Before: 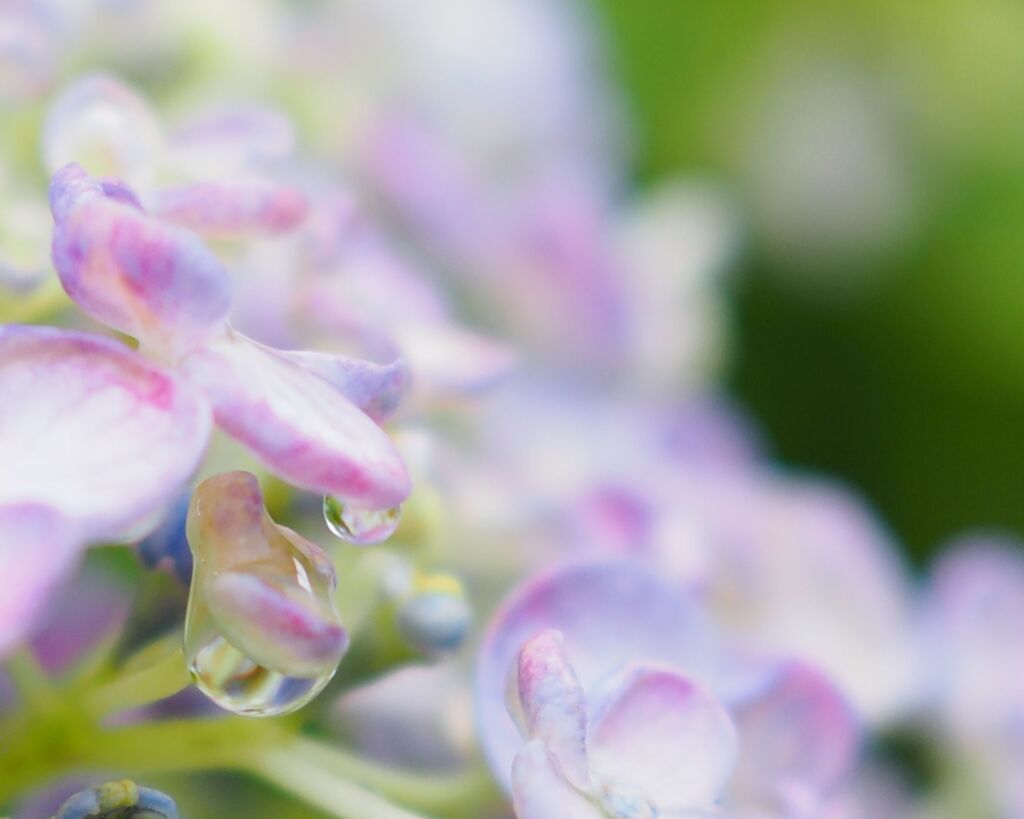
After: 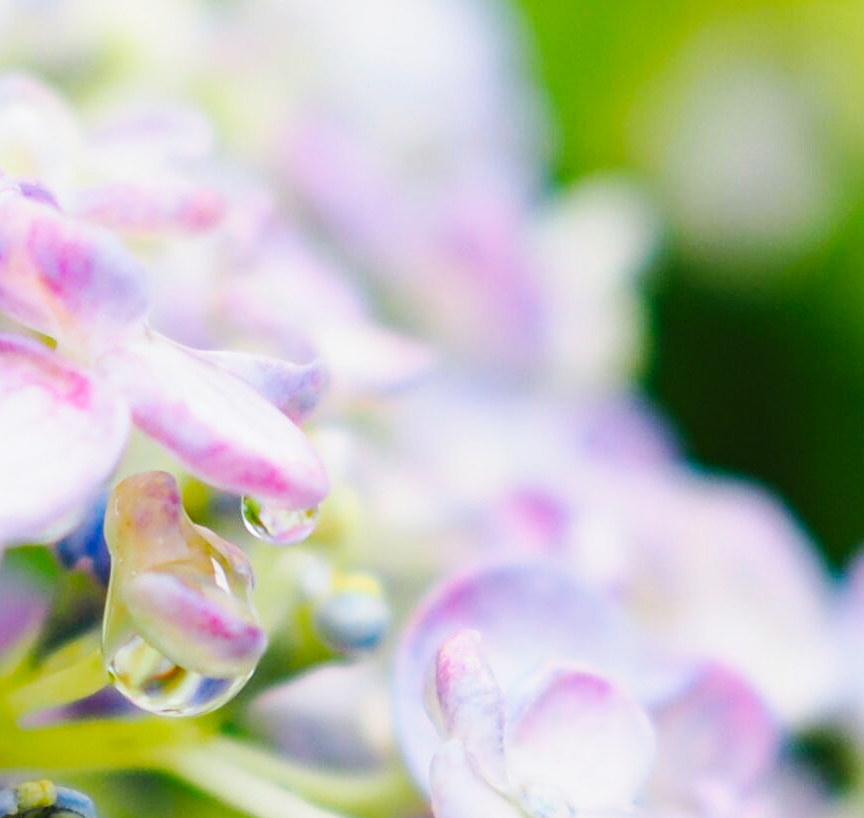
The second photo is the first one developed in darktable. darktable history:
base curve: curves: ch0 [(0, 0) (0.036, 0.025) (0.121, 0.166) (0.206, 0.329) (0.605, 0.79) (1, 1)], preserve colors none
crop: left 8.049%, right 7.527%
haze removal: compatibility mode true, adaptive false
